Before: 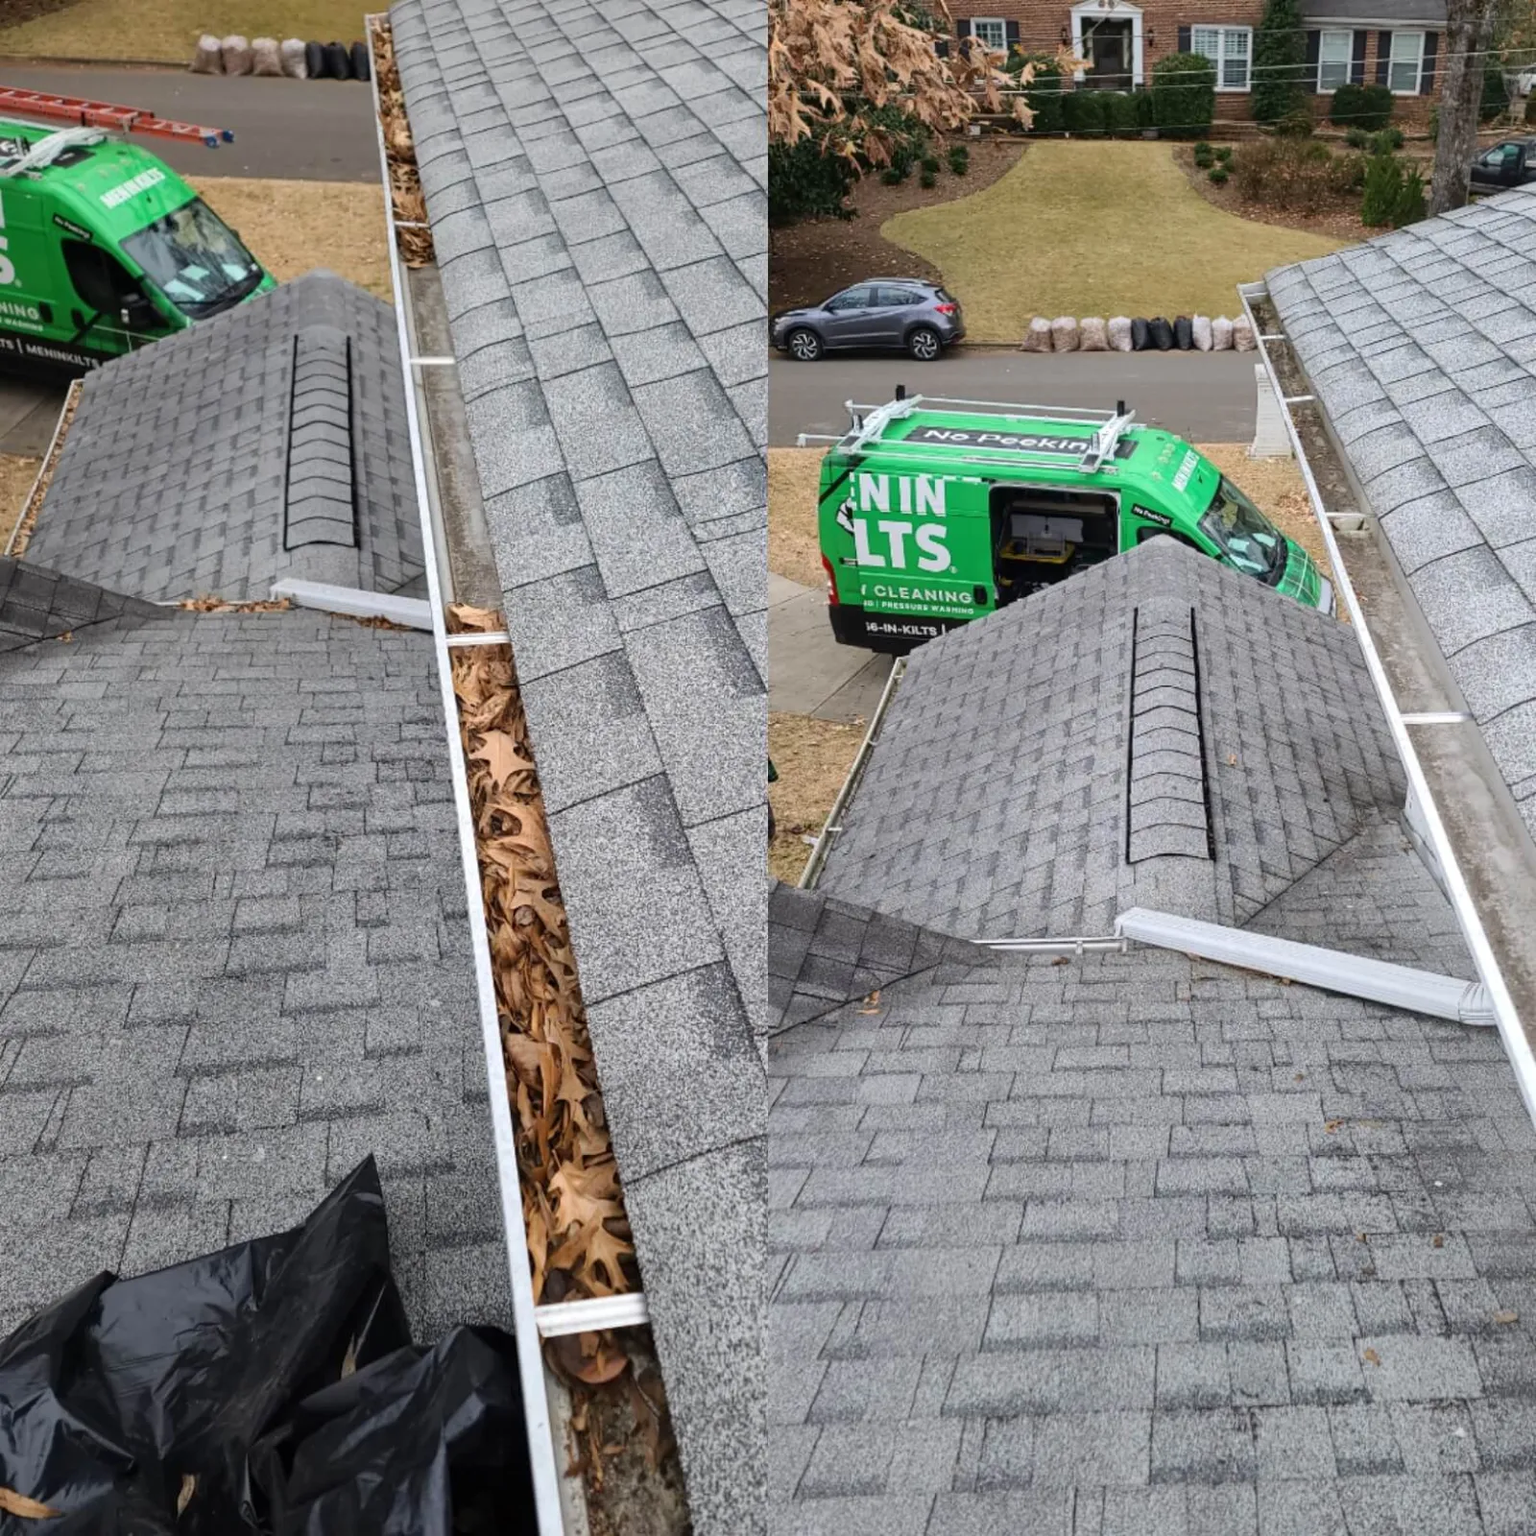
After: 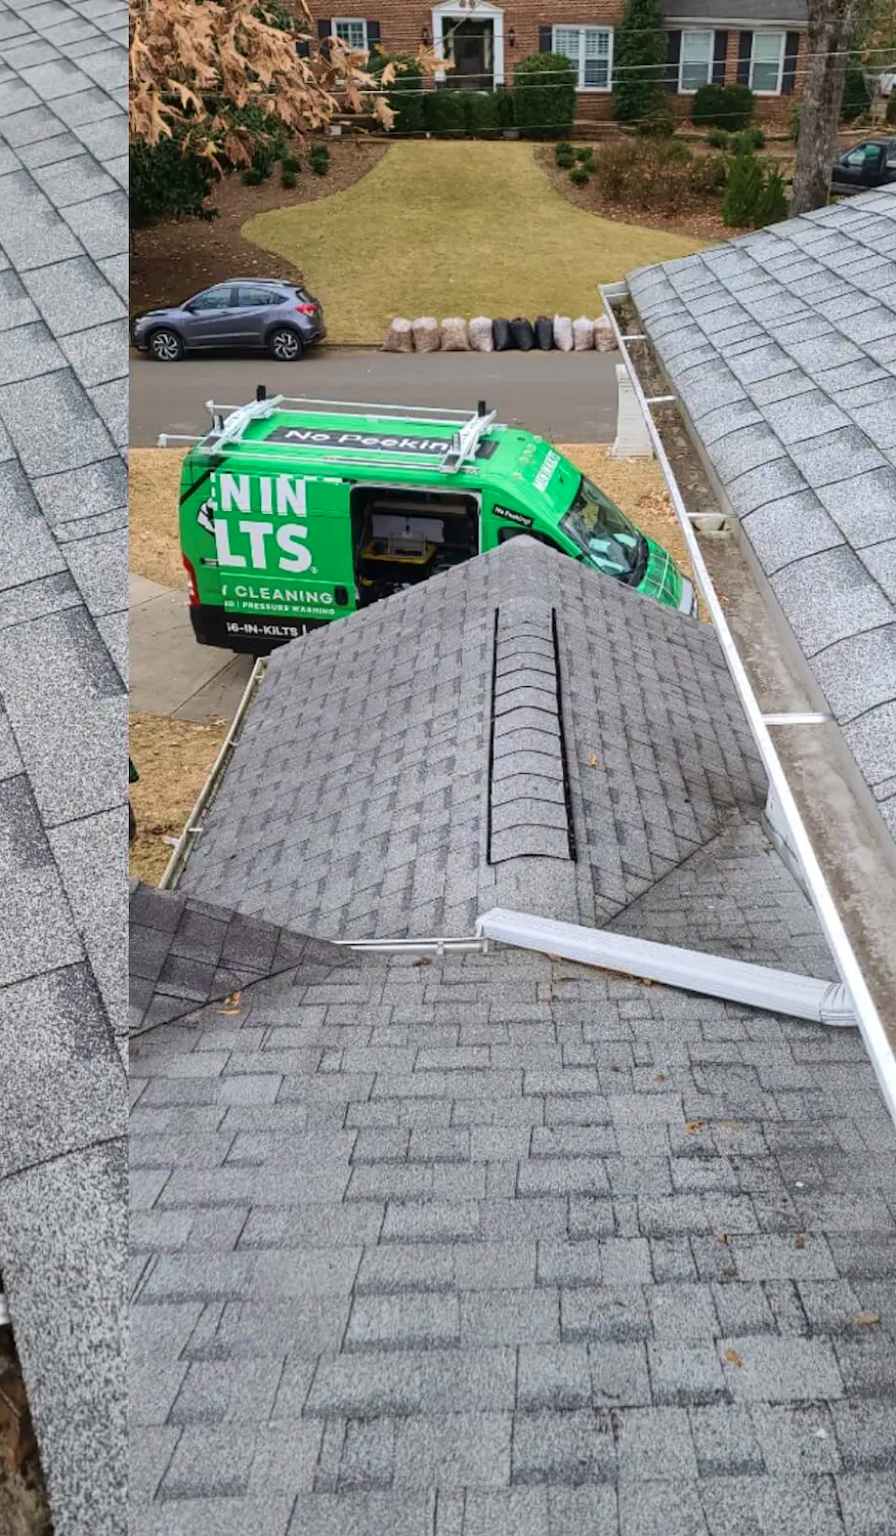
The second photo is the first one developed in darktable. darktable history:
crop: left 41.644%
velvia: on, module defaults
